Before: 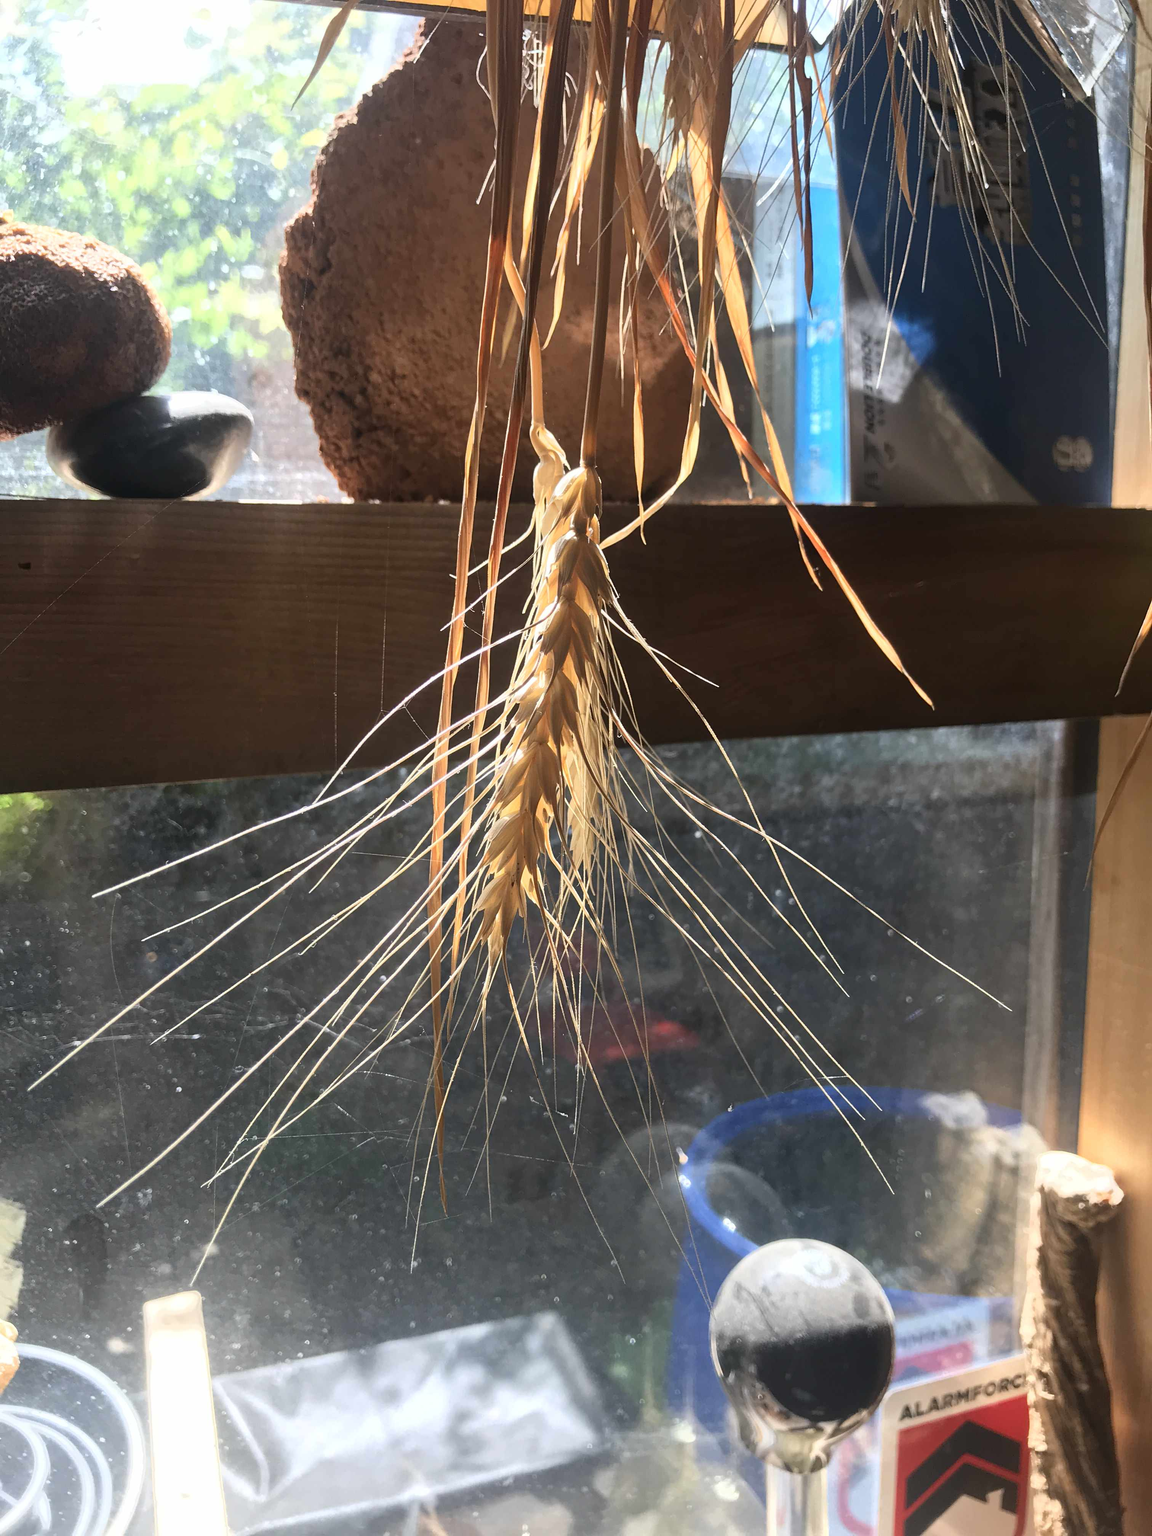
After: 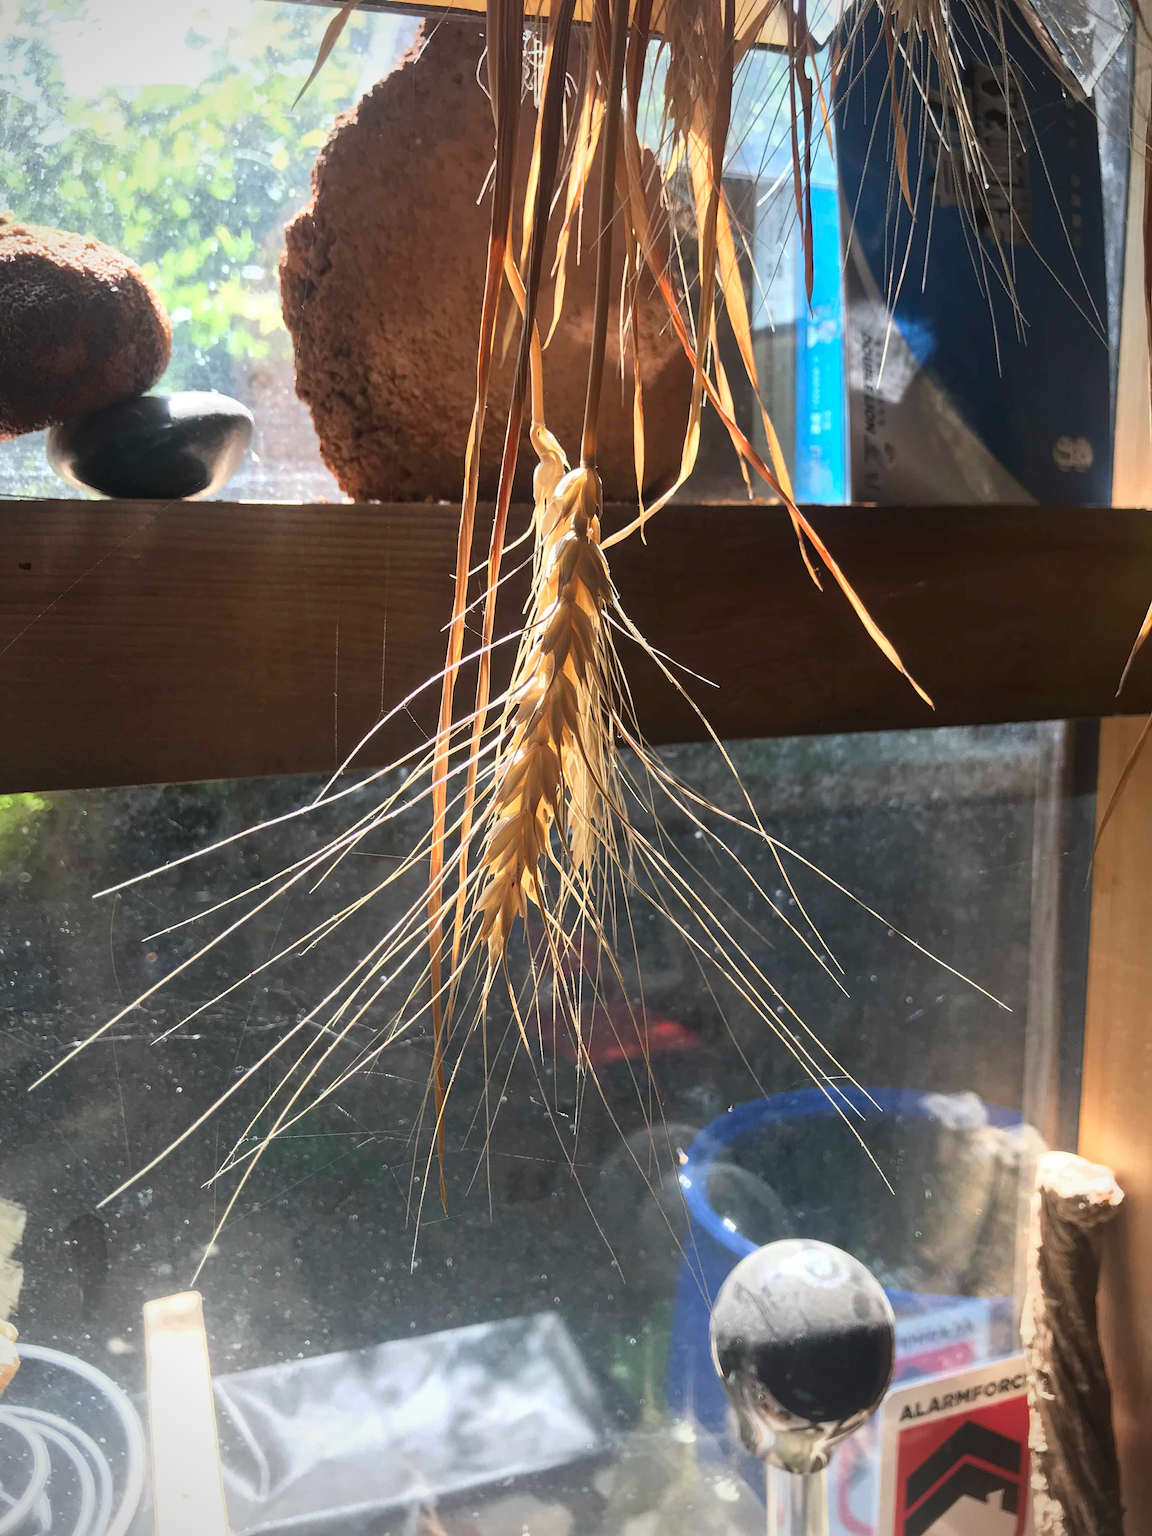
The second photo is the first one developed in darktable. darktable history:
vignetting: brightness -0.462, saturation -0.306
